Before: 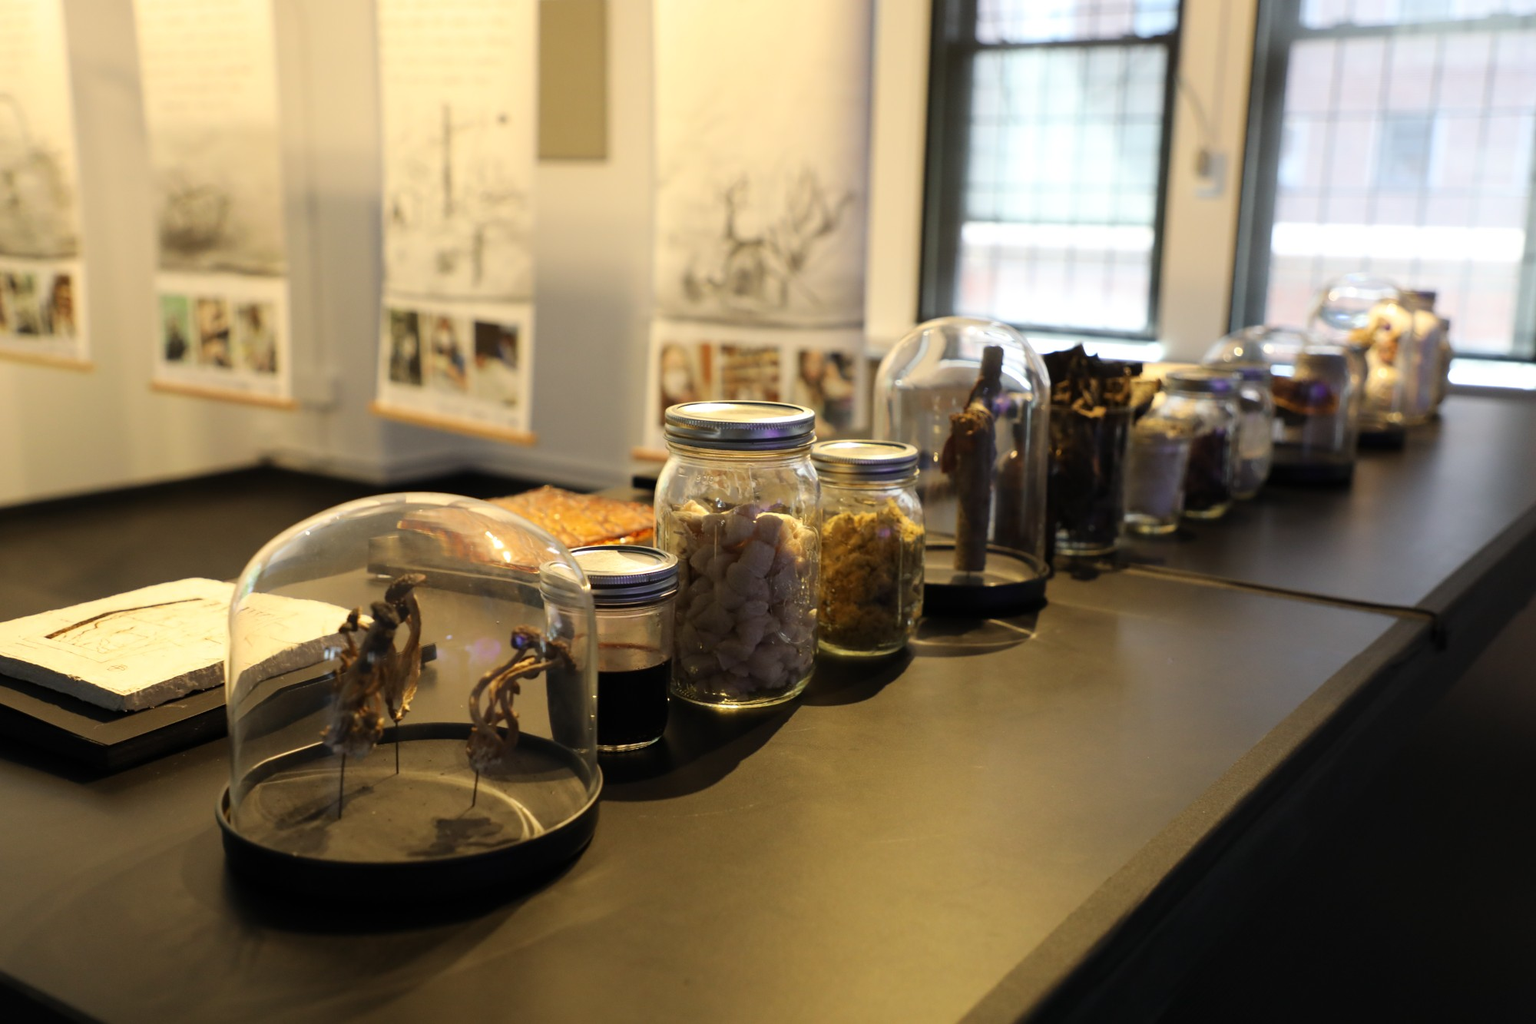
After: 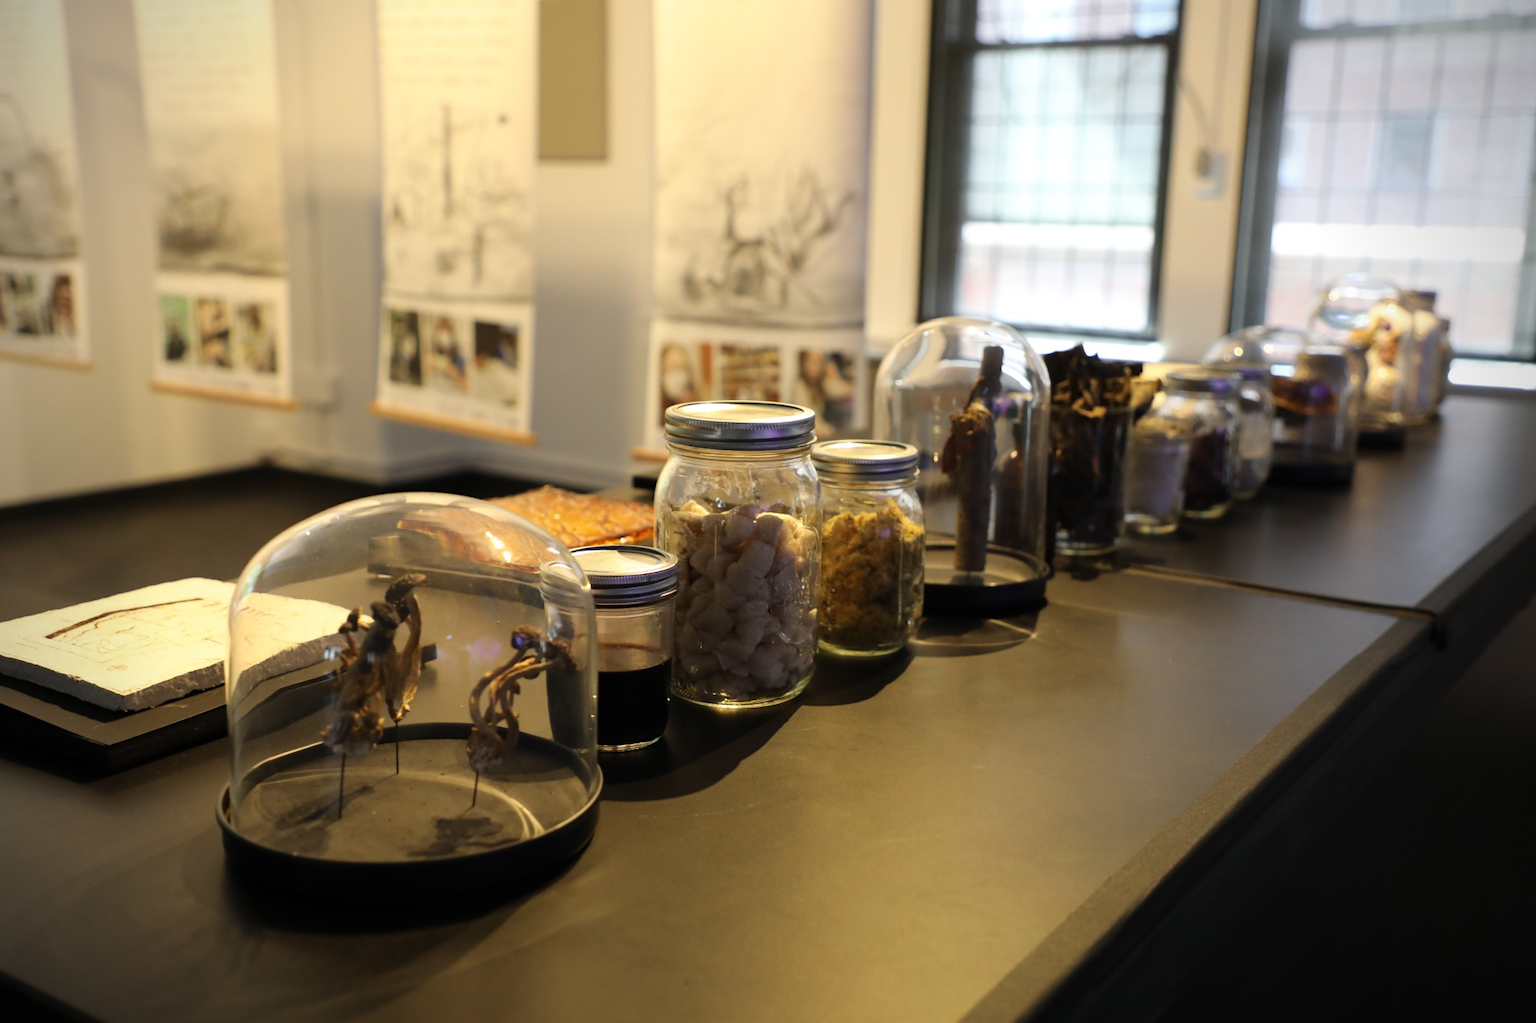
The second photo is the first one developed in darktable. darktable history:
vignetting: brightness -0.682
